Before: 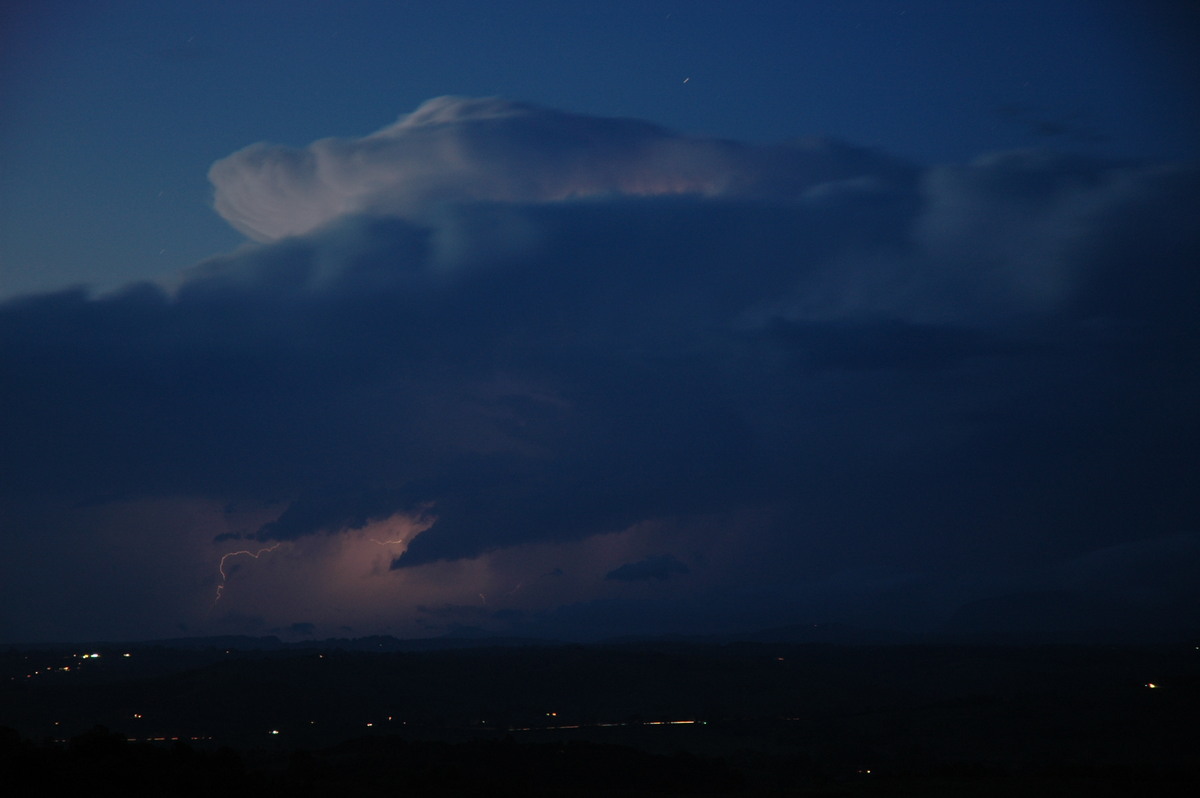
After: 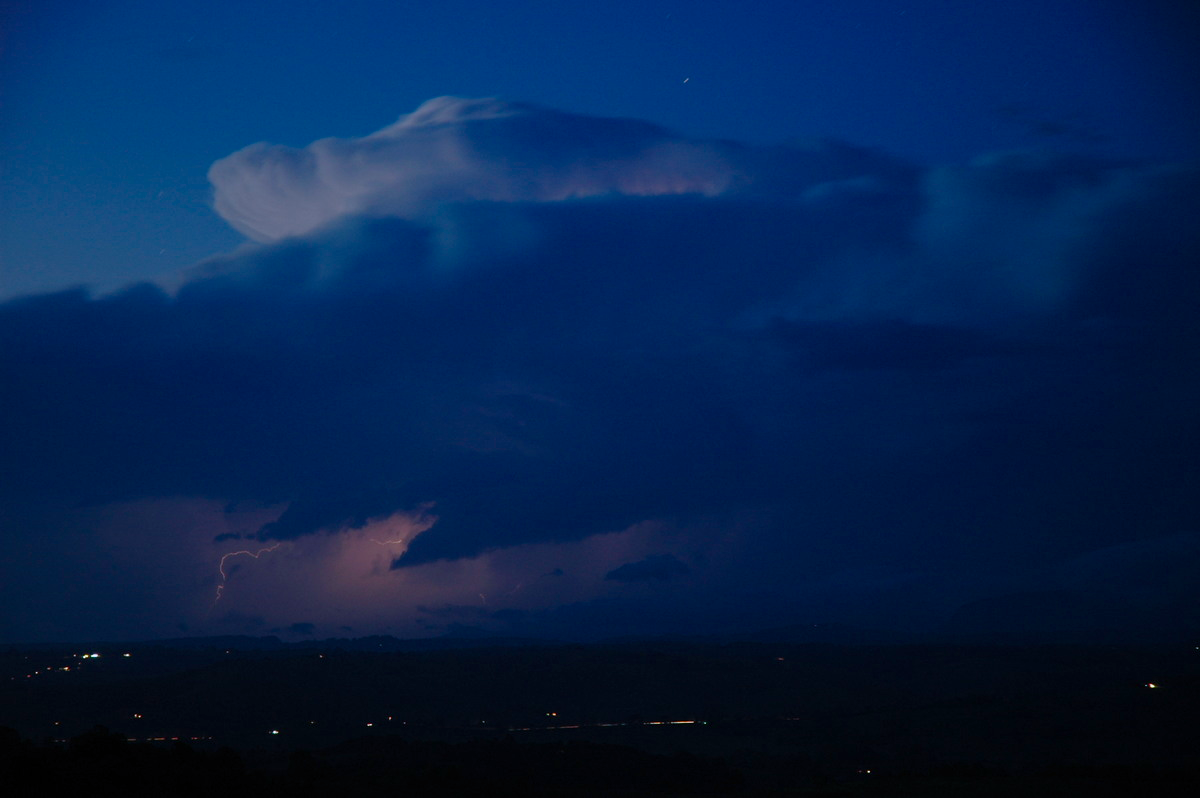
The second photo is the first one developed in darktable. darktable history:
color balance rgb: perceptual saturation grading › global saturation 20%, perceptual saturation grading › highlights -50.415%, perceptual saturation grading › shadows 30.65%, perceptual brilliance grading › global brilliance 2.471%, perceptual brilliance grading › highlights -3.863%
color calibration: illuminant custom, x 0.371, y 0.382, temperature 4282.73 K
